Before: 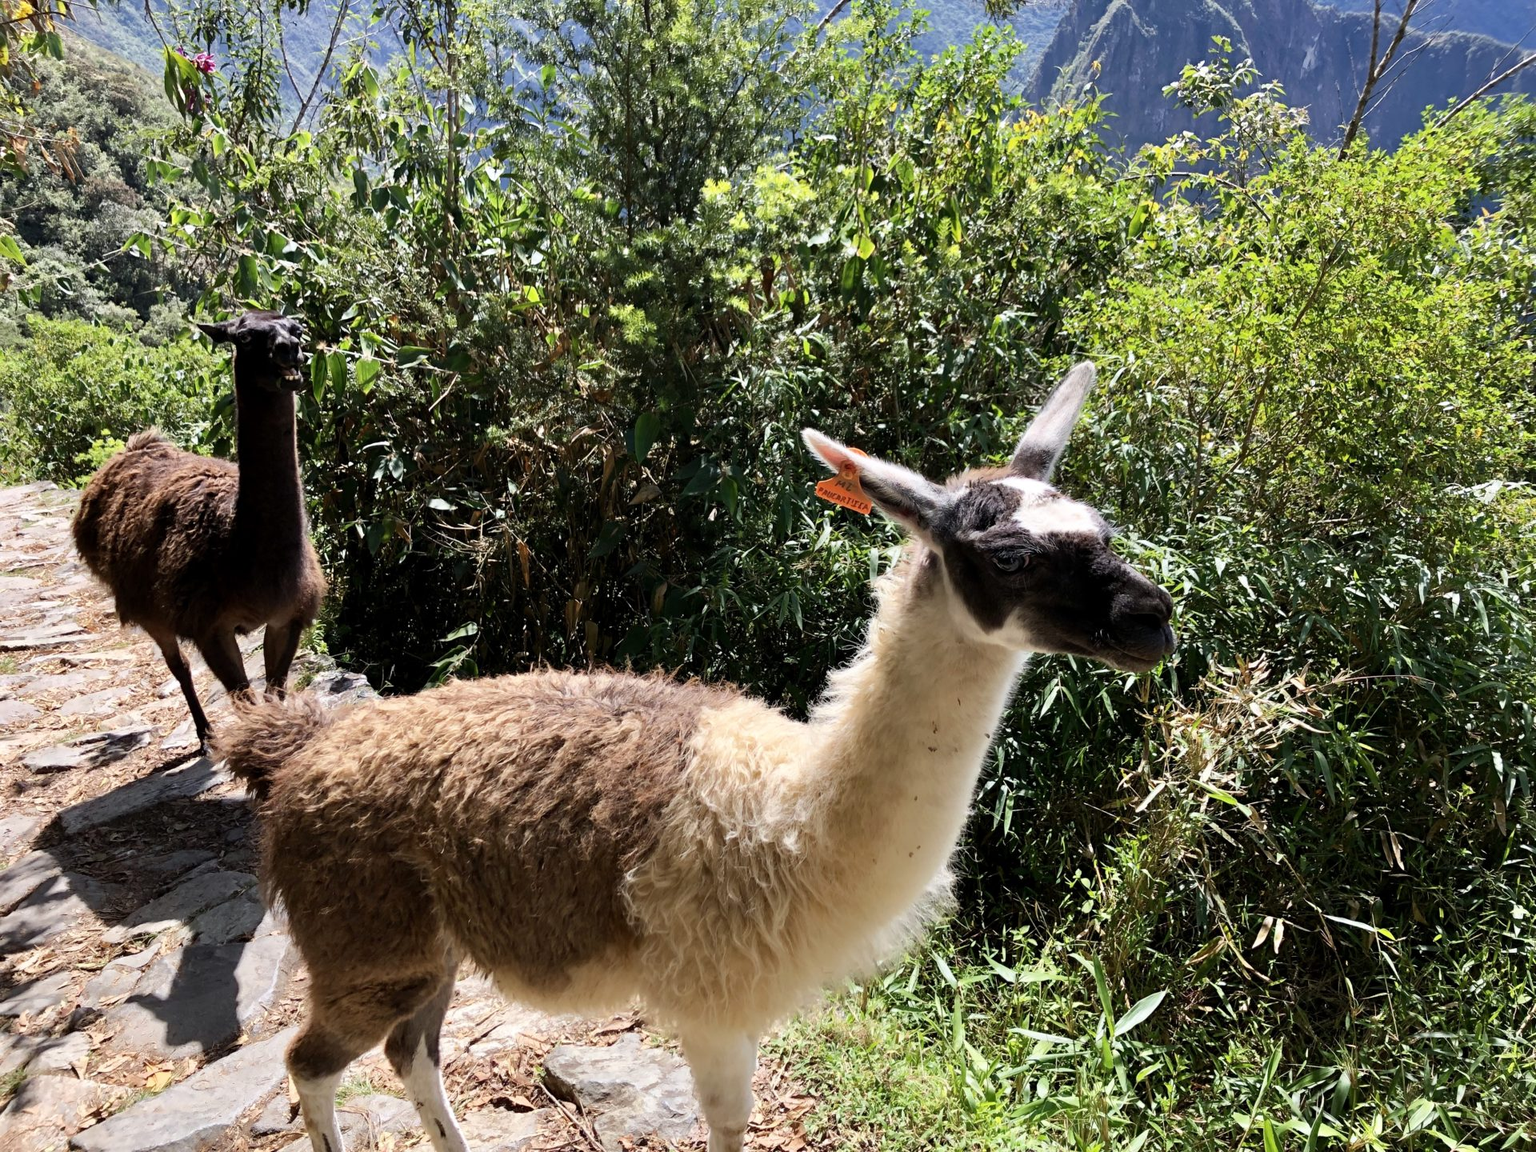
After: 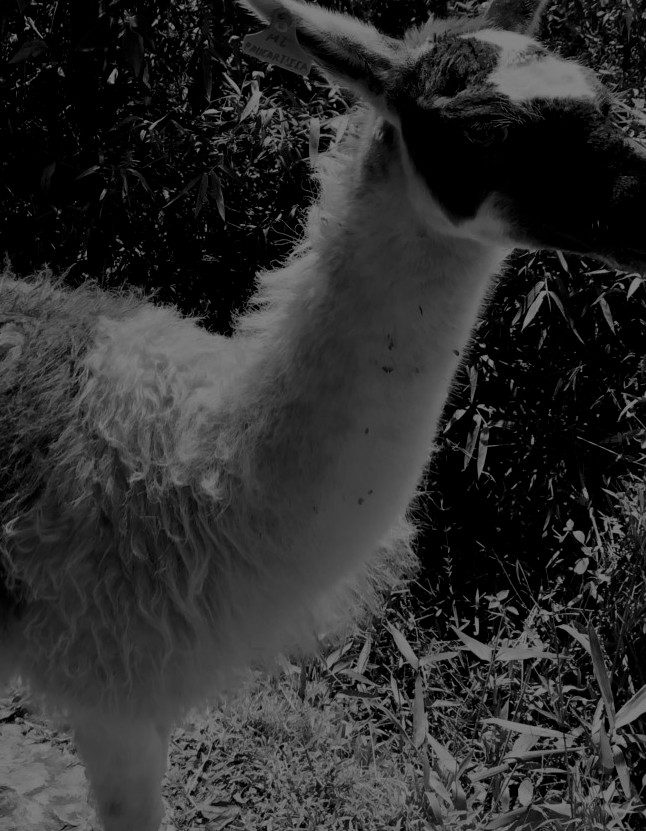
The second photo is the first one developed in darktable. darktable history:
filmic rgb: middle gray luminance 3.54%, black relative exposure -5.98 EV, white relative exposure 6.37 EV, threshold 3 EV, dynamic range scaling 22.09%, target black luminance 0%, hardness 2.31, latitude 45.39%, contrast 0.781, highlights saturation mix 98.96%, shadows ↔ highlights balance 0.038%, enable highlight reconstruction true
contrast brightness saturation: contrast -0.038, brightness -0.595, saturation -0.996
crop: left 40.562%, top 39.428%, right 25.753%, bottom 2.8%
